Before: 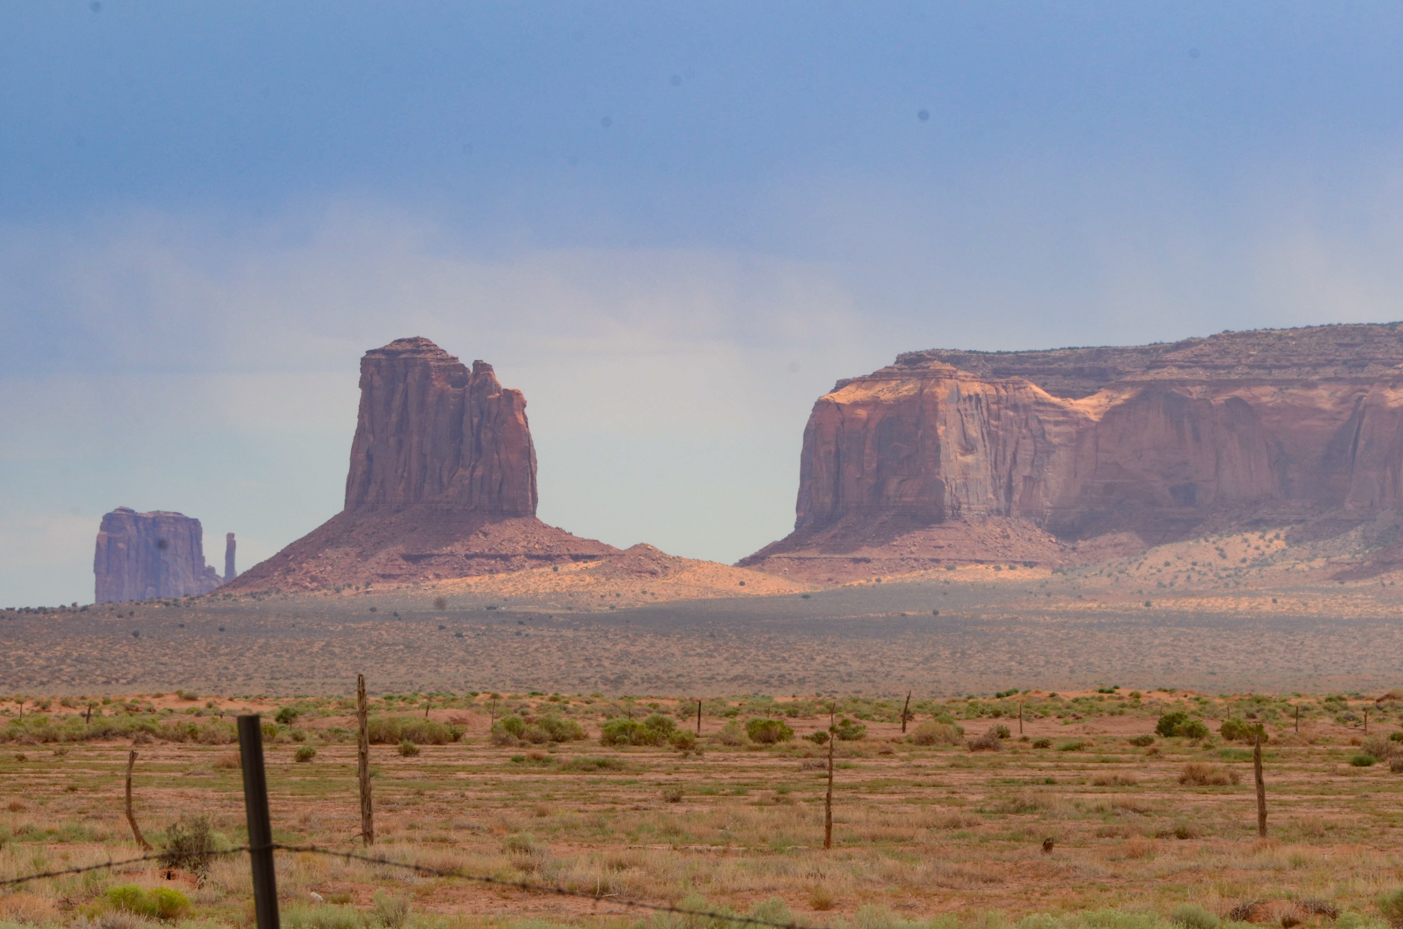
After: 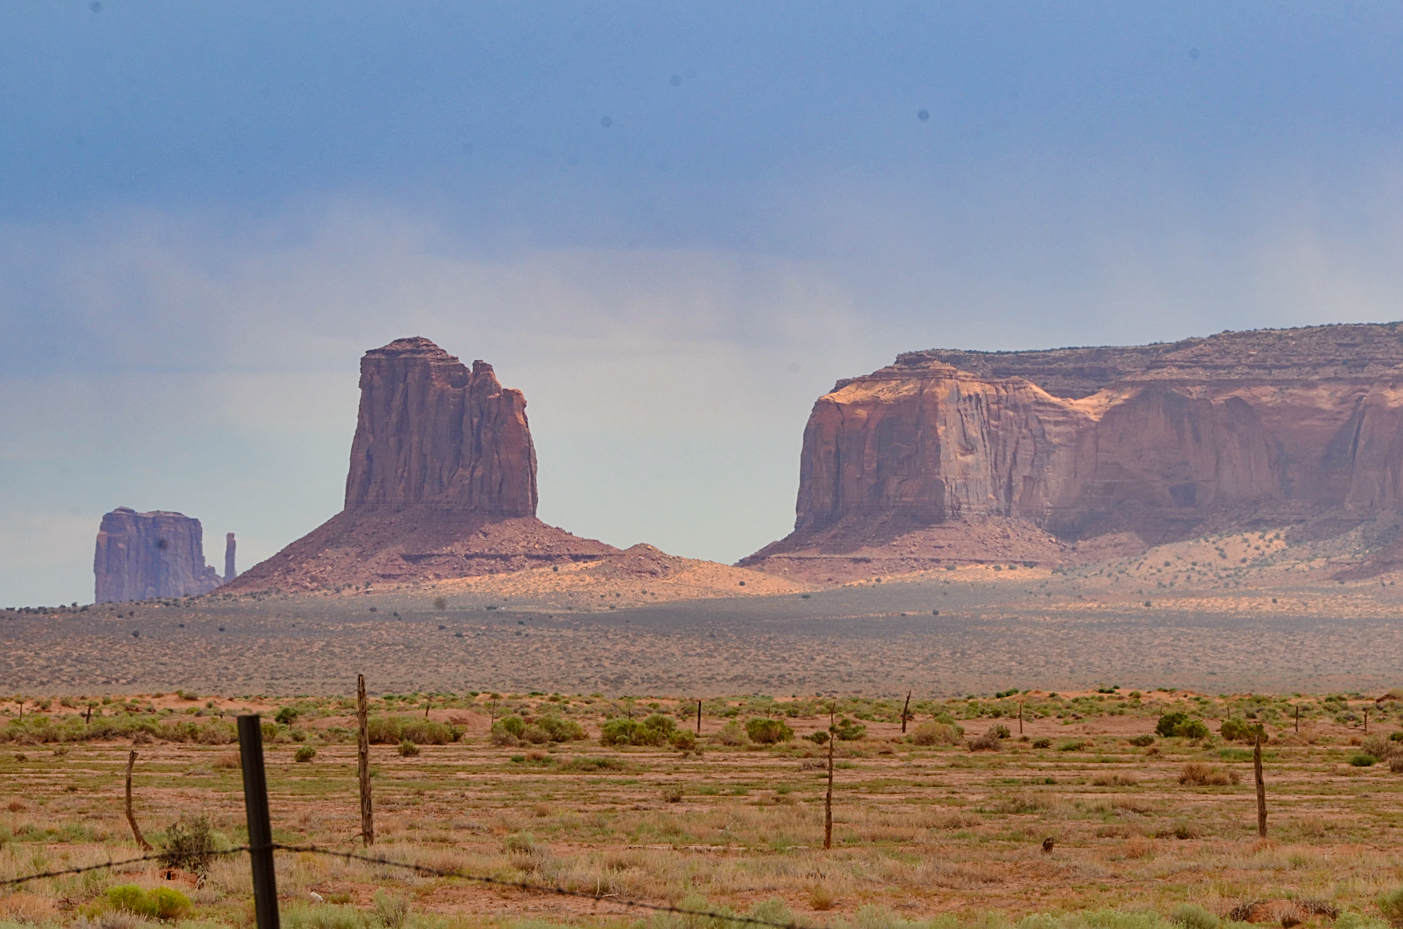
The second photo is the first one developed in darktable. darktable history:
tone equalizer: -7 EV 0.092 EV
exposure: black level correction 0.001, compensate highlight preservation false
tone curve: curves: ch0 [(0, 0) (0.08, 0.056) (0.4, 0.4) (0.6, 0.612) (0.92, 0.924) (1, 1)], preserve colors none
sharpen: on, module defaults
shadows and highlights: highlights color adjustment 78.25%, low approximation 0.01, soften with gaussian
